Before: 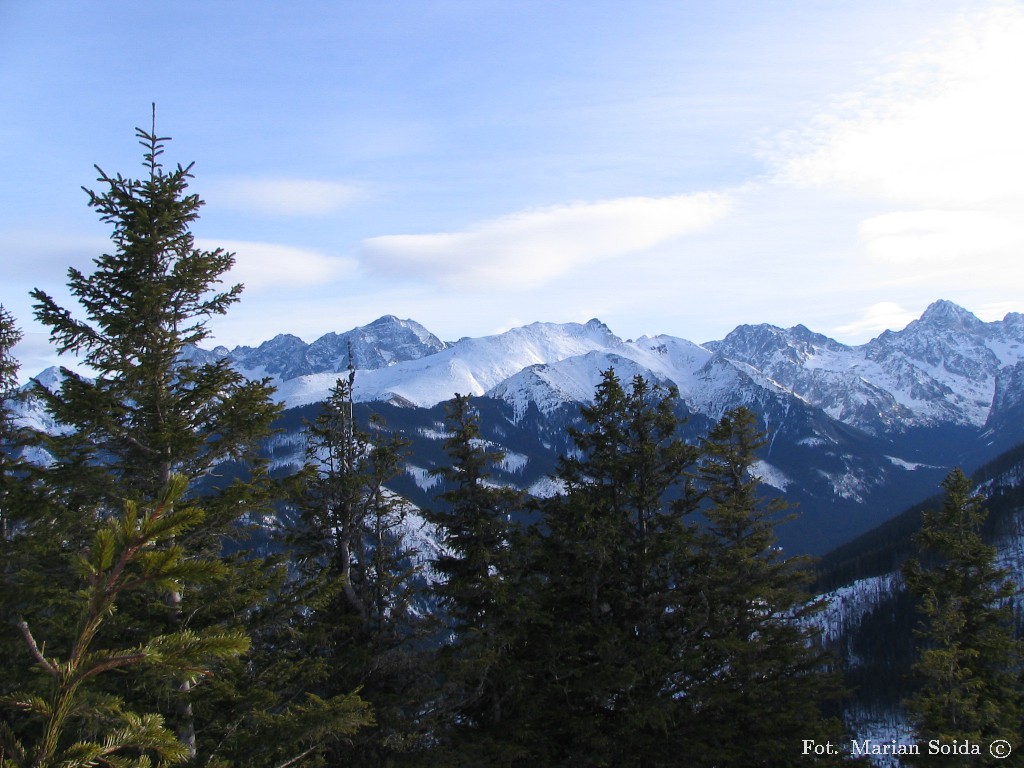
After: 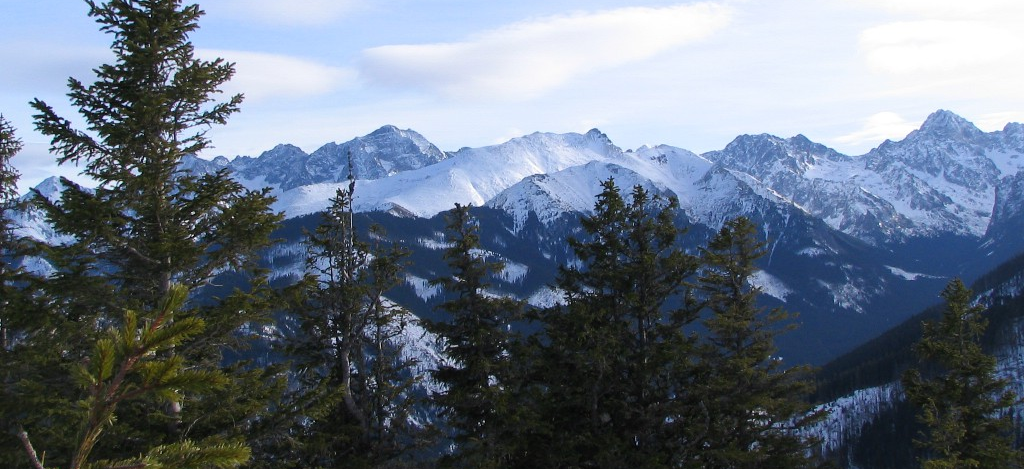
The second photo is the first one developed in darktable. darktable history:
crop and rotate: top 24.829%, bottom 13.987%
